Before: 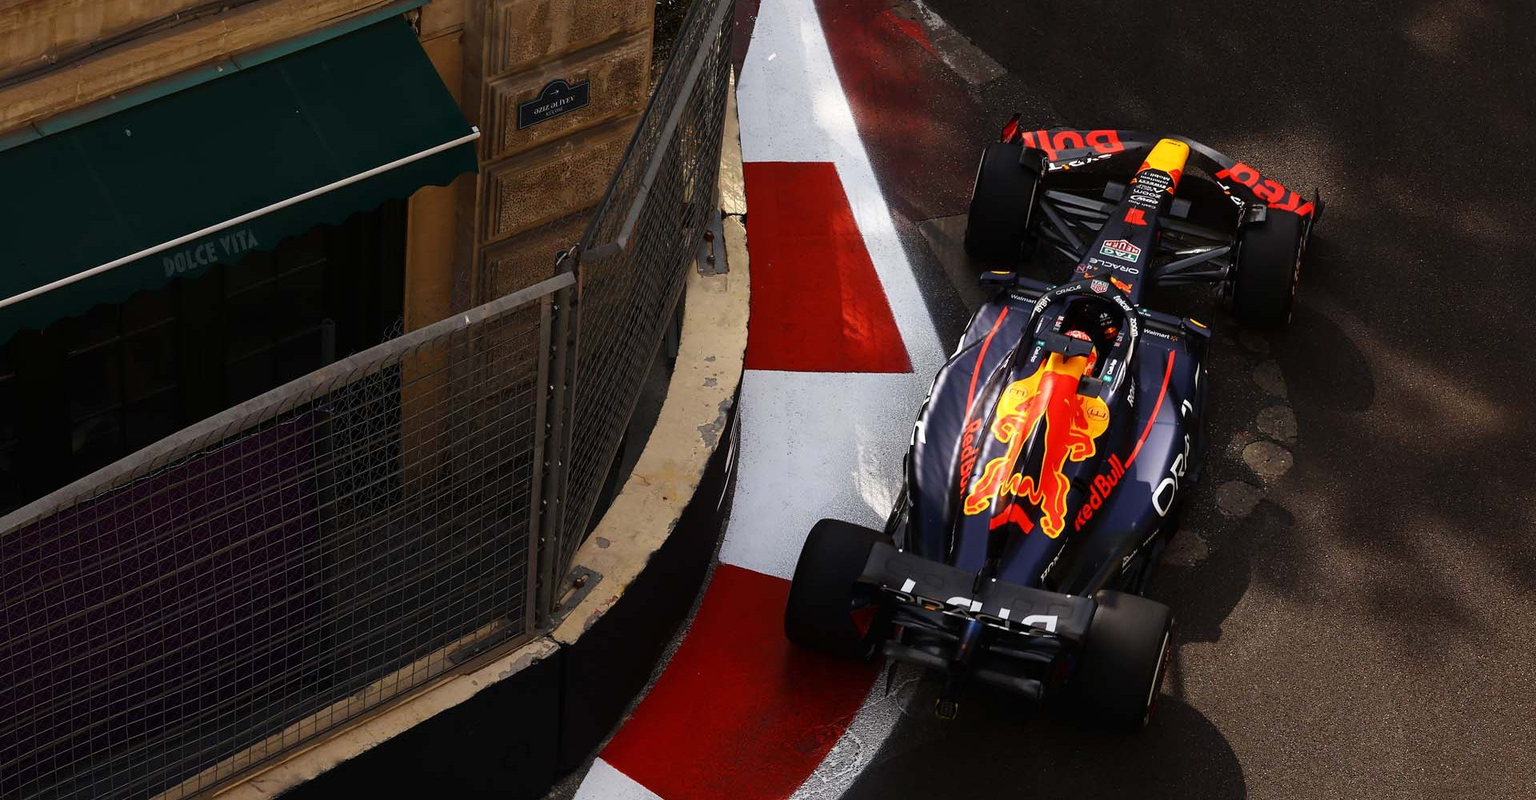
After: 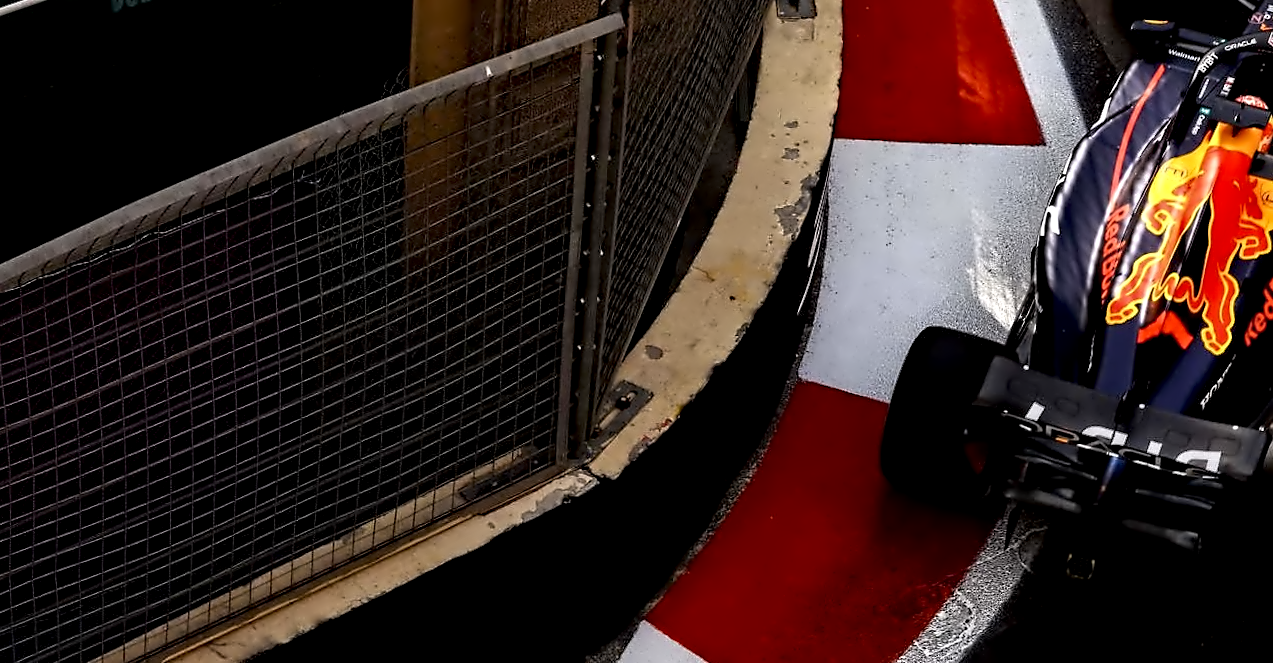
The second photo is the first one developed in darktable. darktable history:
contrast equalizer: octaves 7, y [[0.5, 0.542, 0.583, 0.625, 0.667, 0.708], [0.5 ×6], [0.5 ×6], [0, 0.033, 0.067, 0.1, 0.133, 0.167], [0, 0.05, 0.1, 0.15, 0.2, 0.25]]
crop and rotate: angle -0.82°, left 3.85%, top 31.828%, right 27.992%
exposure: black level correction 0.007, compensate highlight preservation false
haze removal: compatibility mode true, adaptive false
